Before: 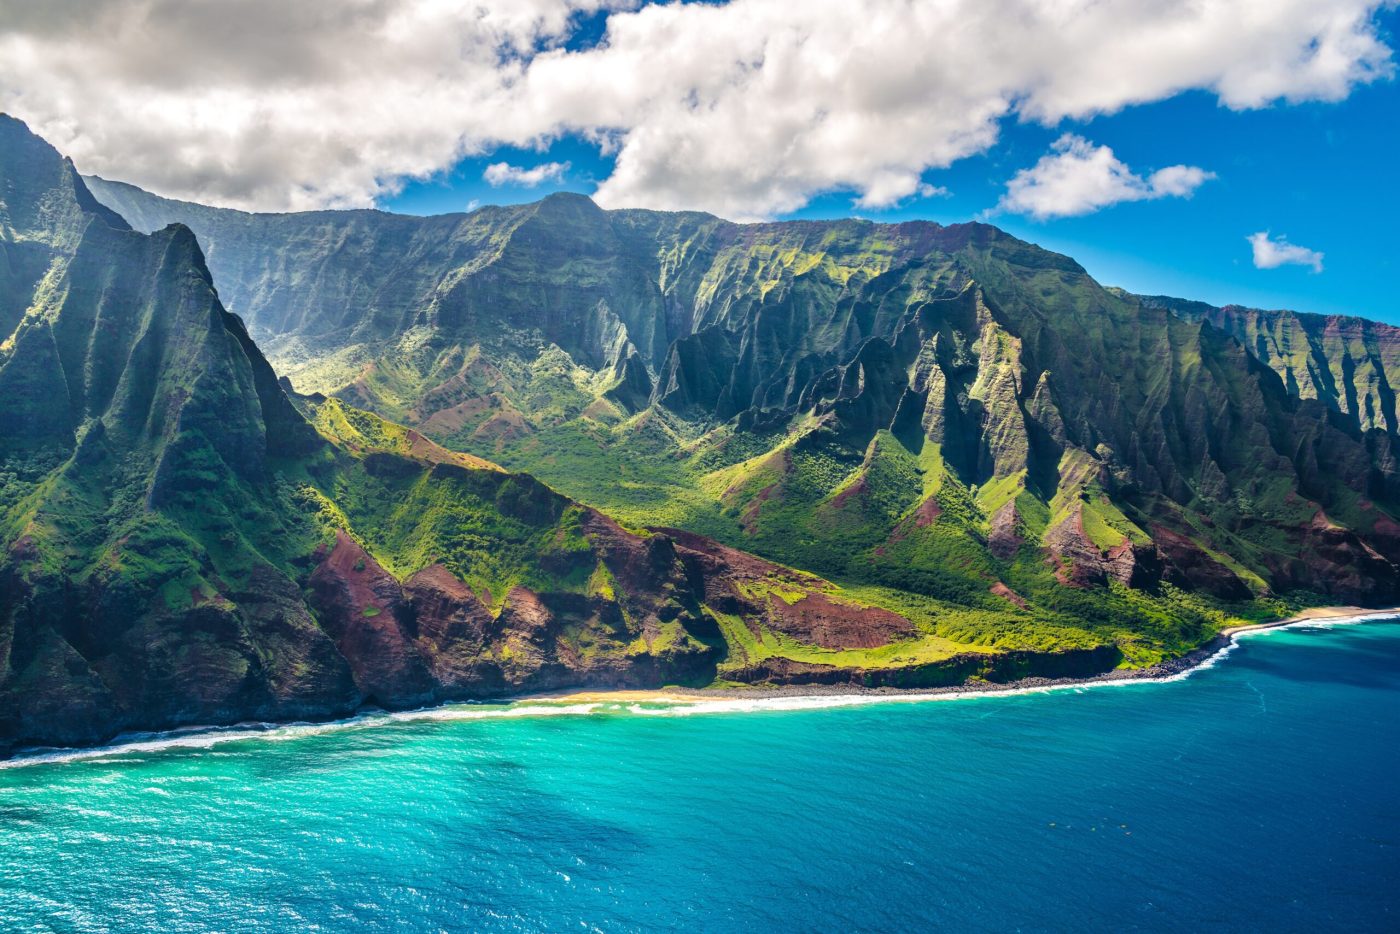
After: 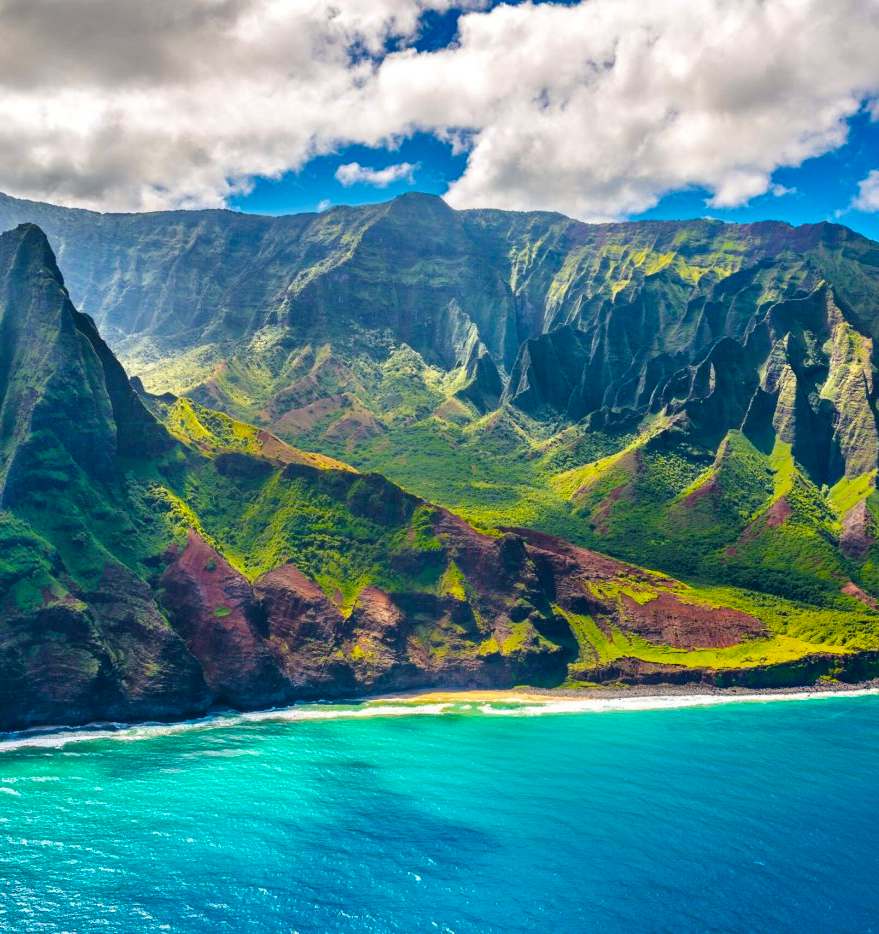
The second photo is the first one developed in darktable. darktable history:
crop: left 10.644%, right 26.528%
shadows and highlights: shadows 49, highlights -41, soften with gaussian
color balance rgb: perceptual saturation grading › global saturation 30%, global vibrance 10%
